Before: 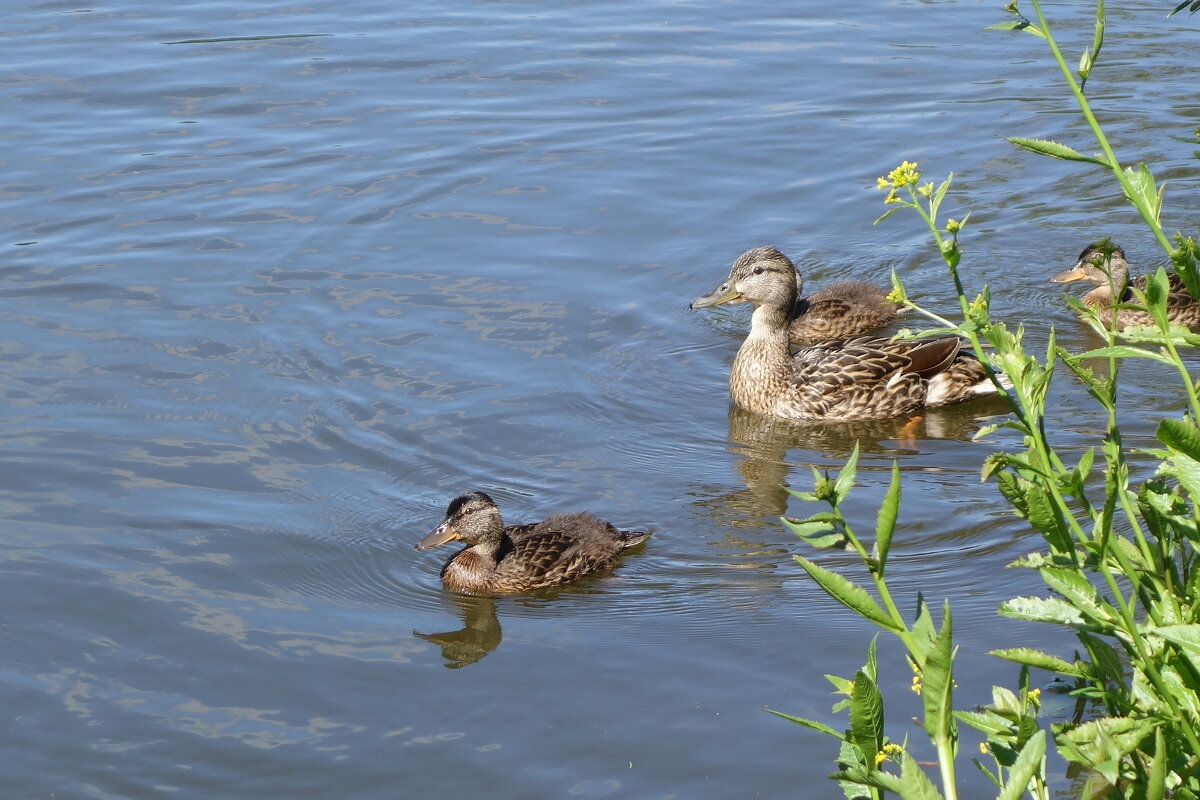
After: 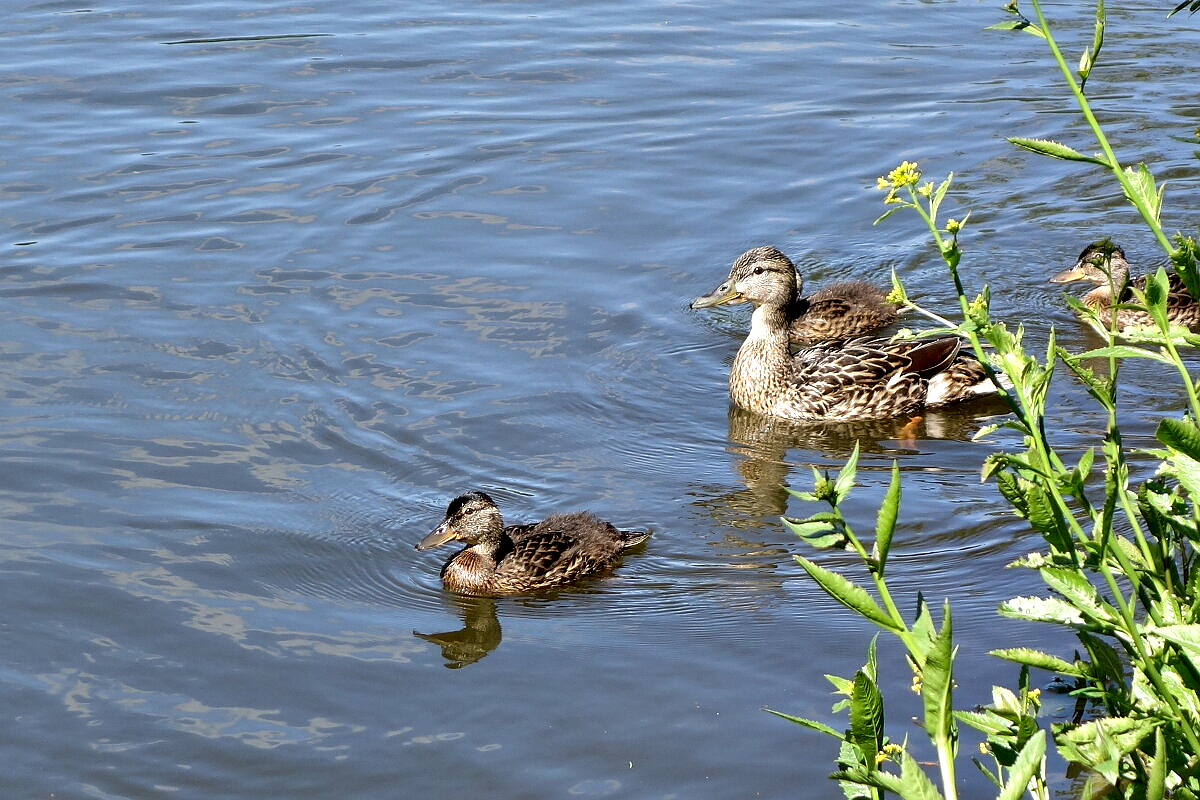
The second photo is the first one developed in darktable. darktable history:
contrast equalizer: octaves 7, y [[0.6 ×6], [0.55 ×6], [0 ×6], [0 ×6], [0 ×6]]
sharpen: radius 0.969, amount 0.604
